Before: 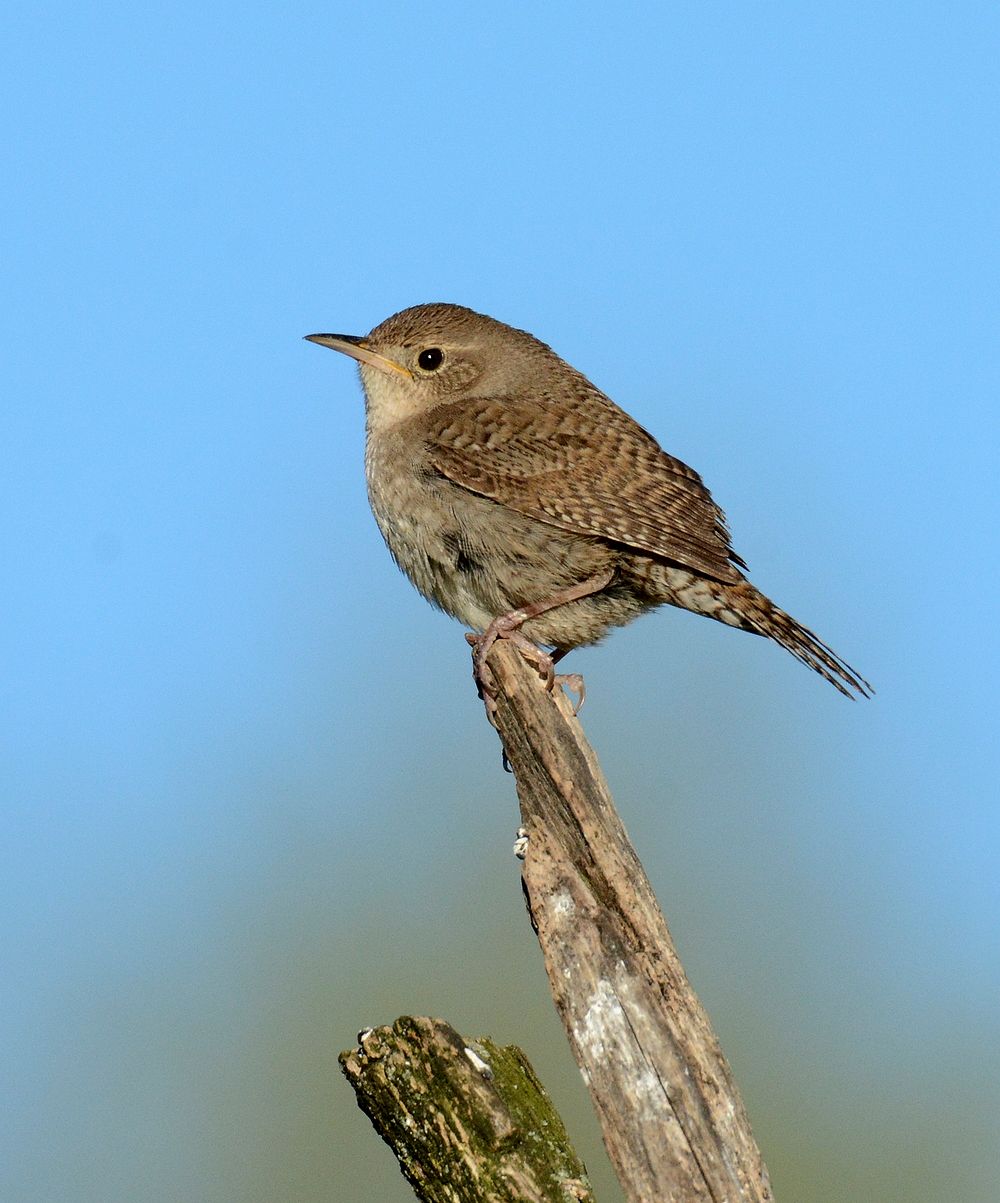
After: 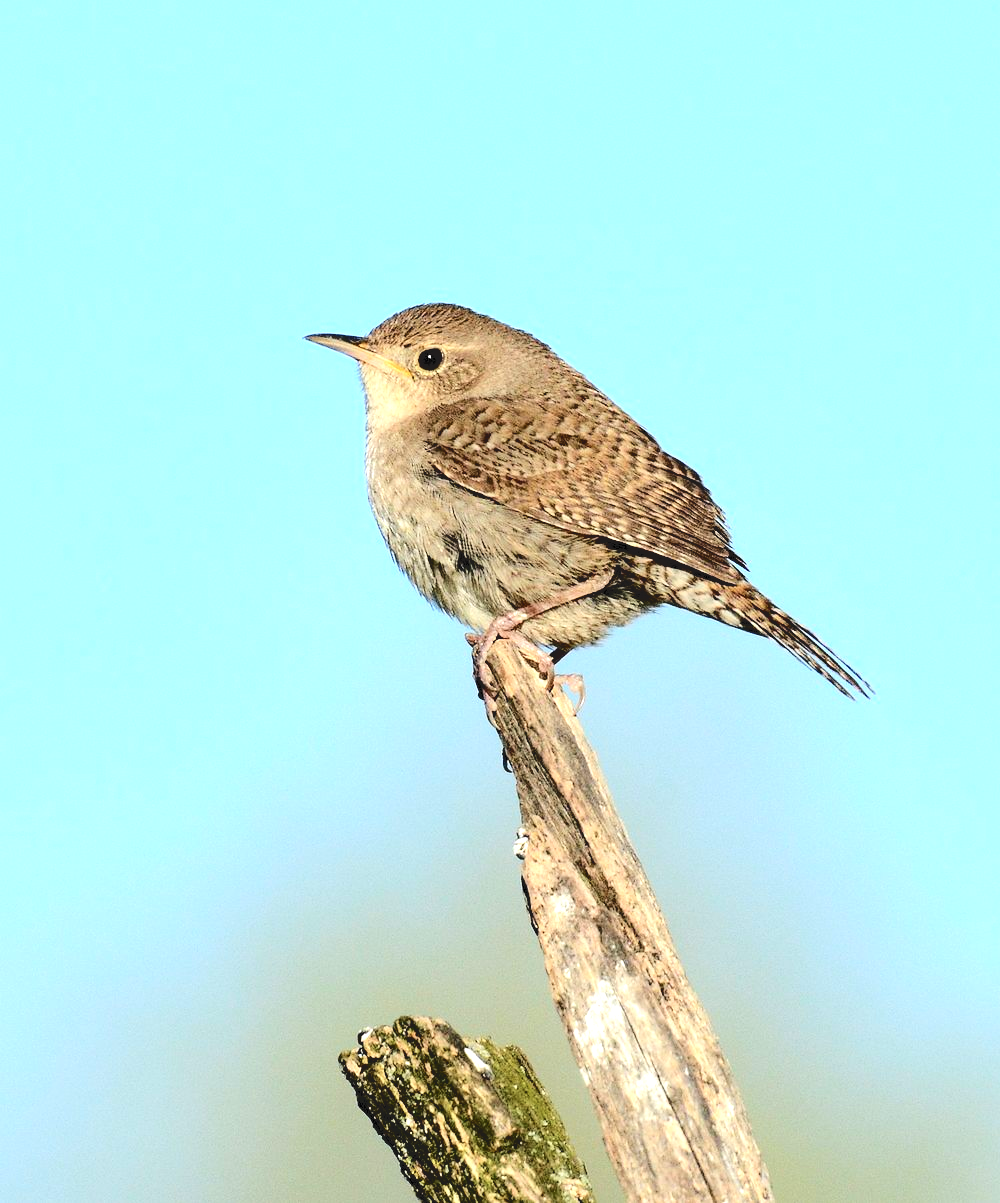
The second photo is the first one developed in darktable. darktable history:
tone equalizer: -8 EV -1.07 EV, -7 EV -1.02 EV, -6 EV -0.89 EV, -5 EV -0.6 EV, -3 EV 0.582 EV, -2 EV 0.89 EV, -1 EV 0.99 EV, +0 EV 1.07 EV
tone curve: curves: ch0 [(0, 0) (0.003, 0.112) (0.011, 0.115) (0.025, 0.111) (0.044, 0.114) (0.069, 0.126) (0.1, 0.144) (0.136, 0.164) (0.177, 0.196) (0.224, 0.249) (0.277, 0.316) (0.335, 0.401) (0.399, 0.487) (0.468, 0.571) (0.543, 0.647) (0.623, 0.728) (0.709, 0.795) (0.801, 0.866) (0.898, 0.933) (1, 1)], color space Lab, independent channels, preserve colors none
